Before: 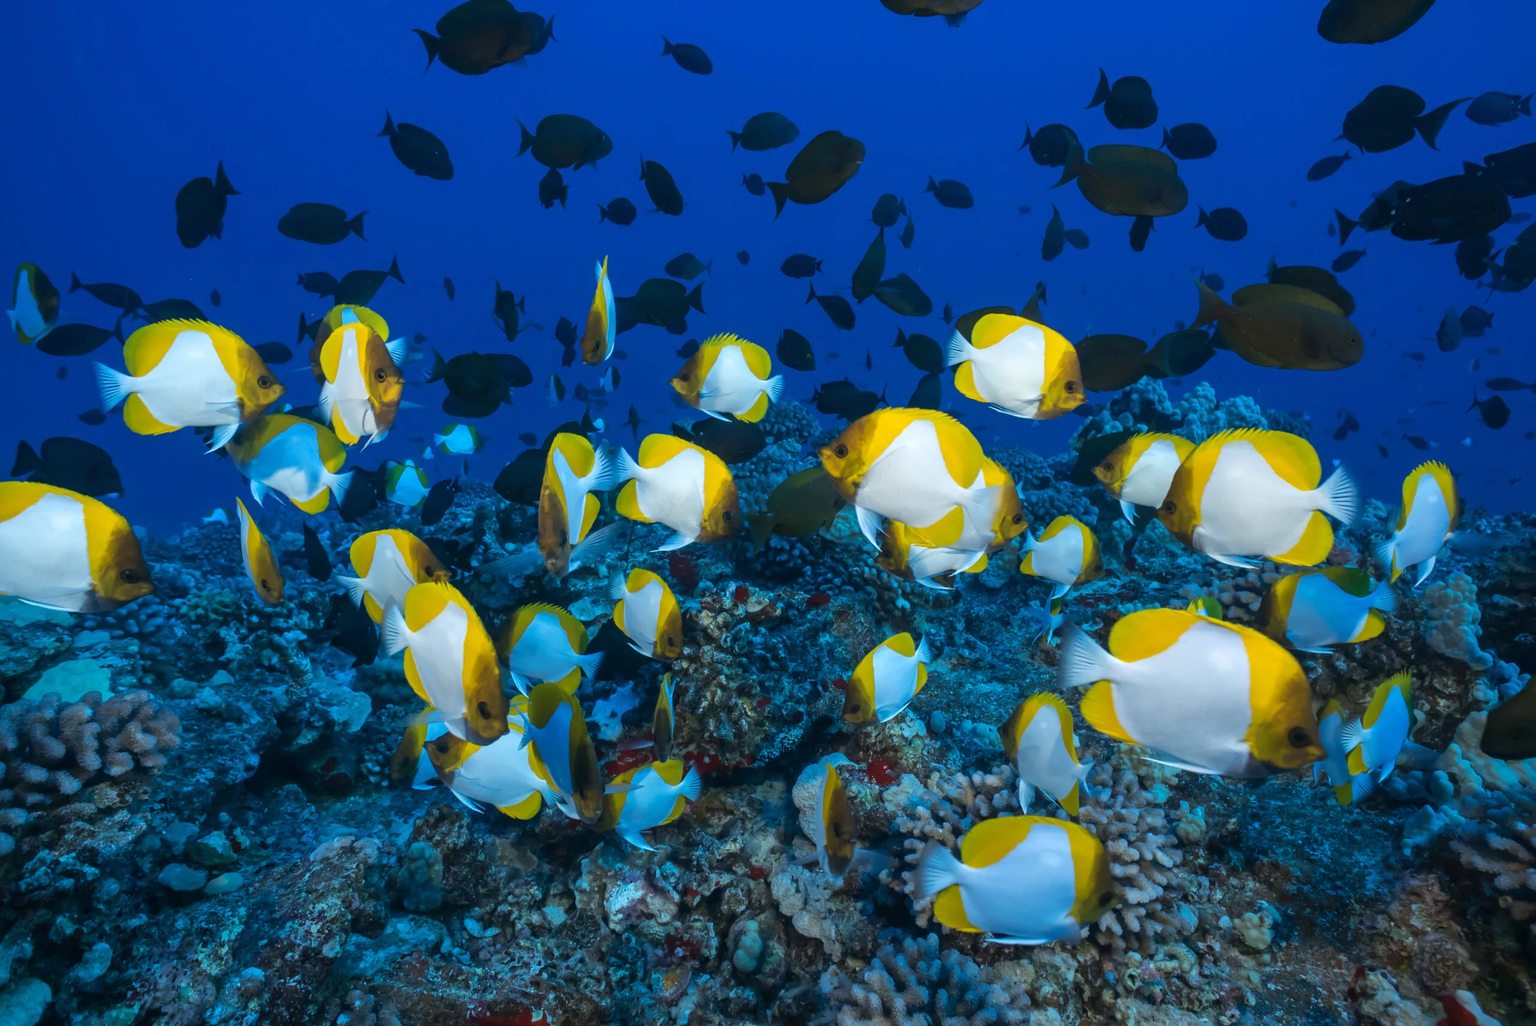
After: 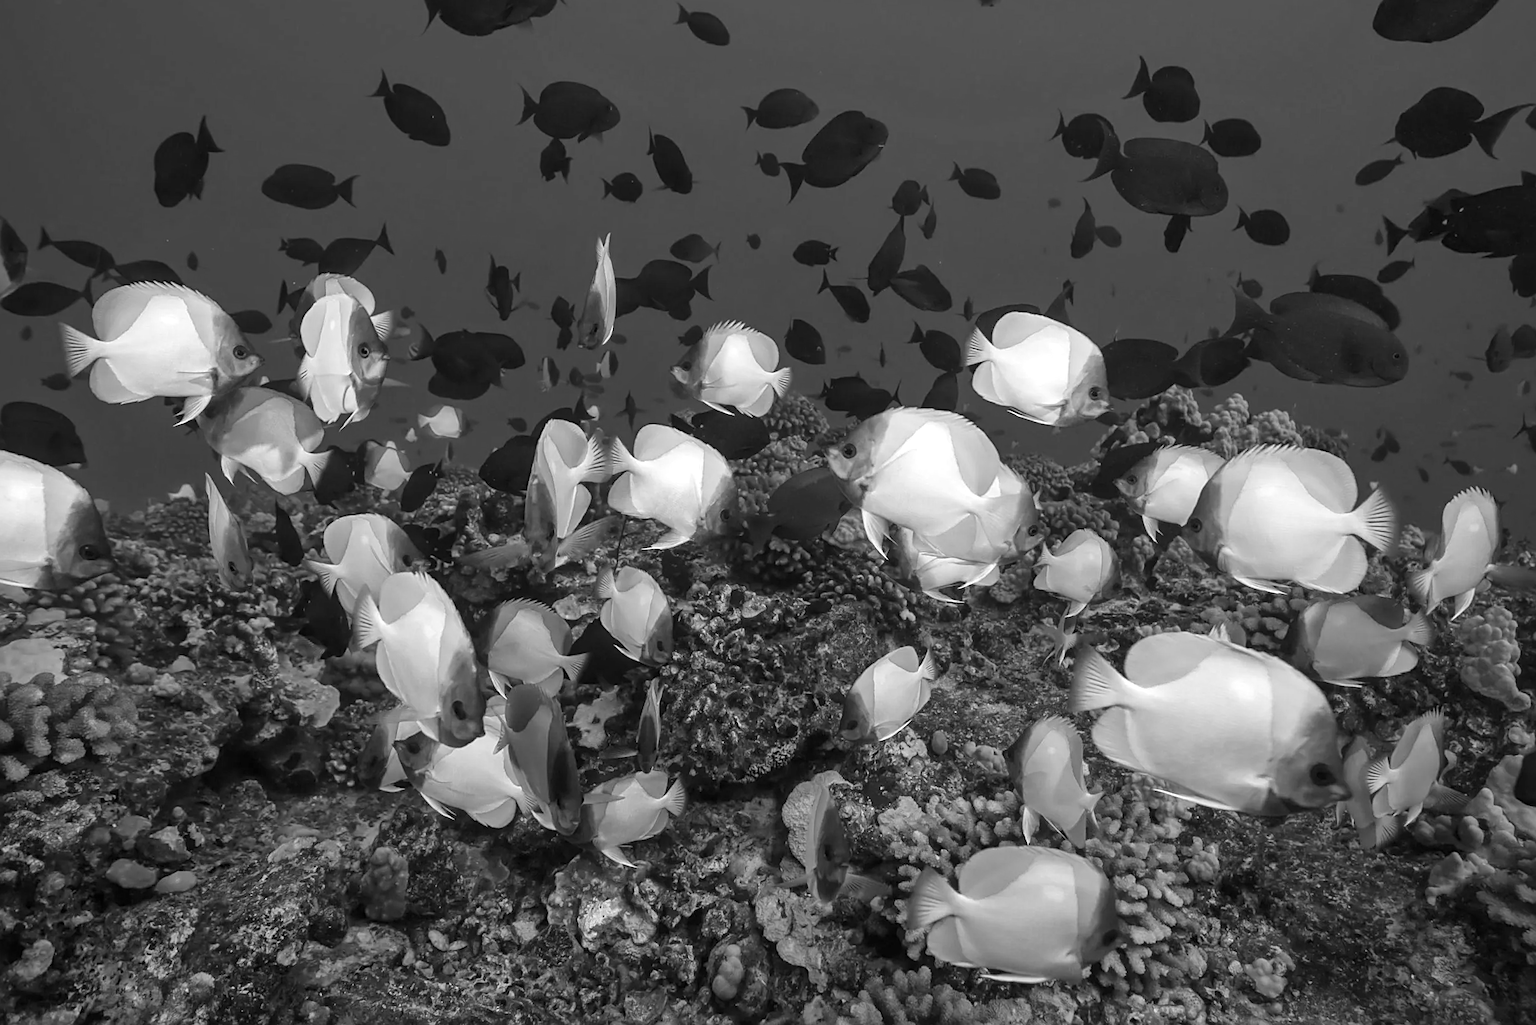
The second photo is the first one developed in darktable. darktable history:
crop and rotate: angle -2.38°
color correction: highlights a* -11.71, highlights b* -15.58
local contrast: mode bilateral grid, contrast 20, coarseness 50, detail 120%, midtone range 0.2
exposure: exposure 0.217 EV, compensate highlight preservation false
monochrome: size 3.1
sharpen: on, module defaults
